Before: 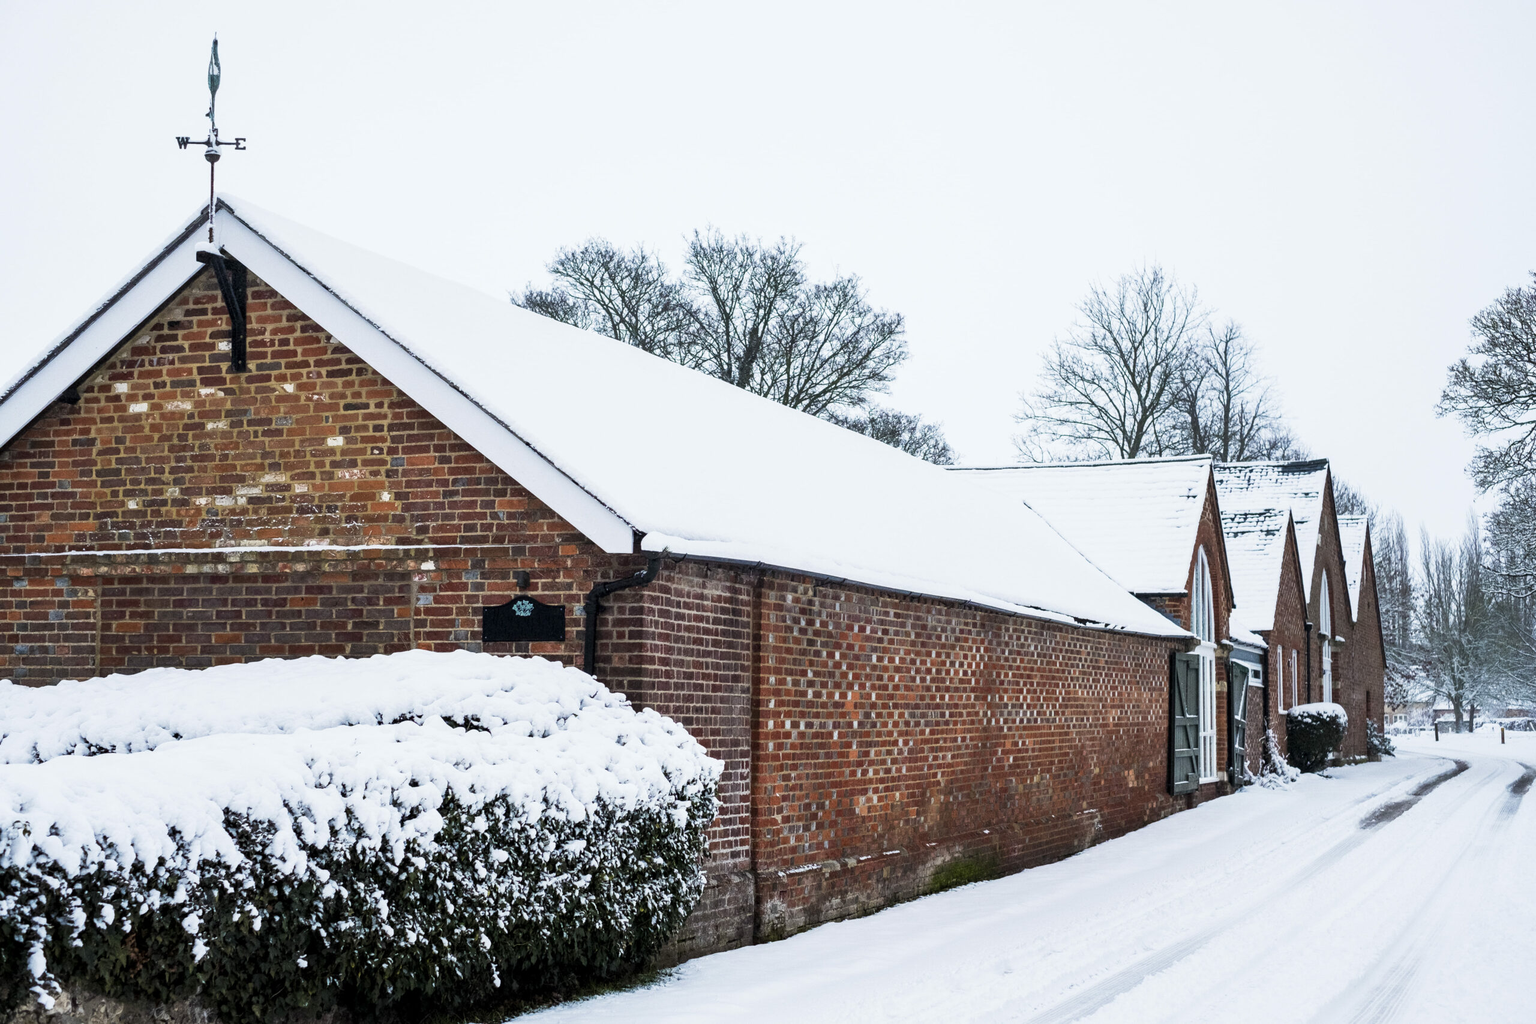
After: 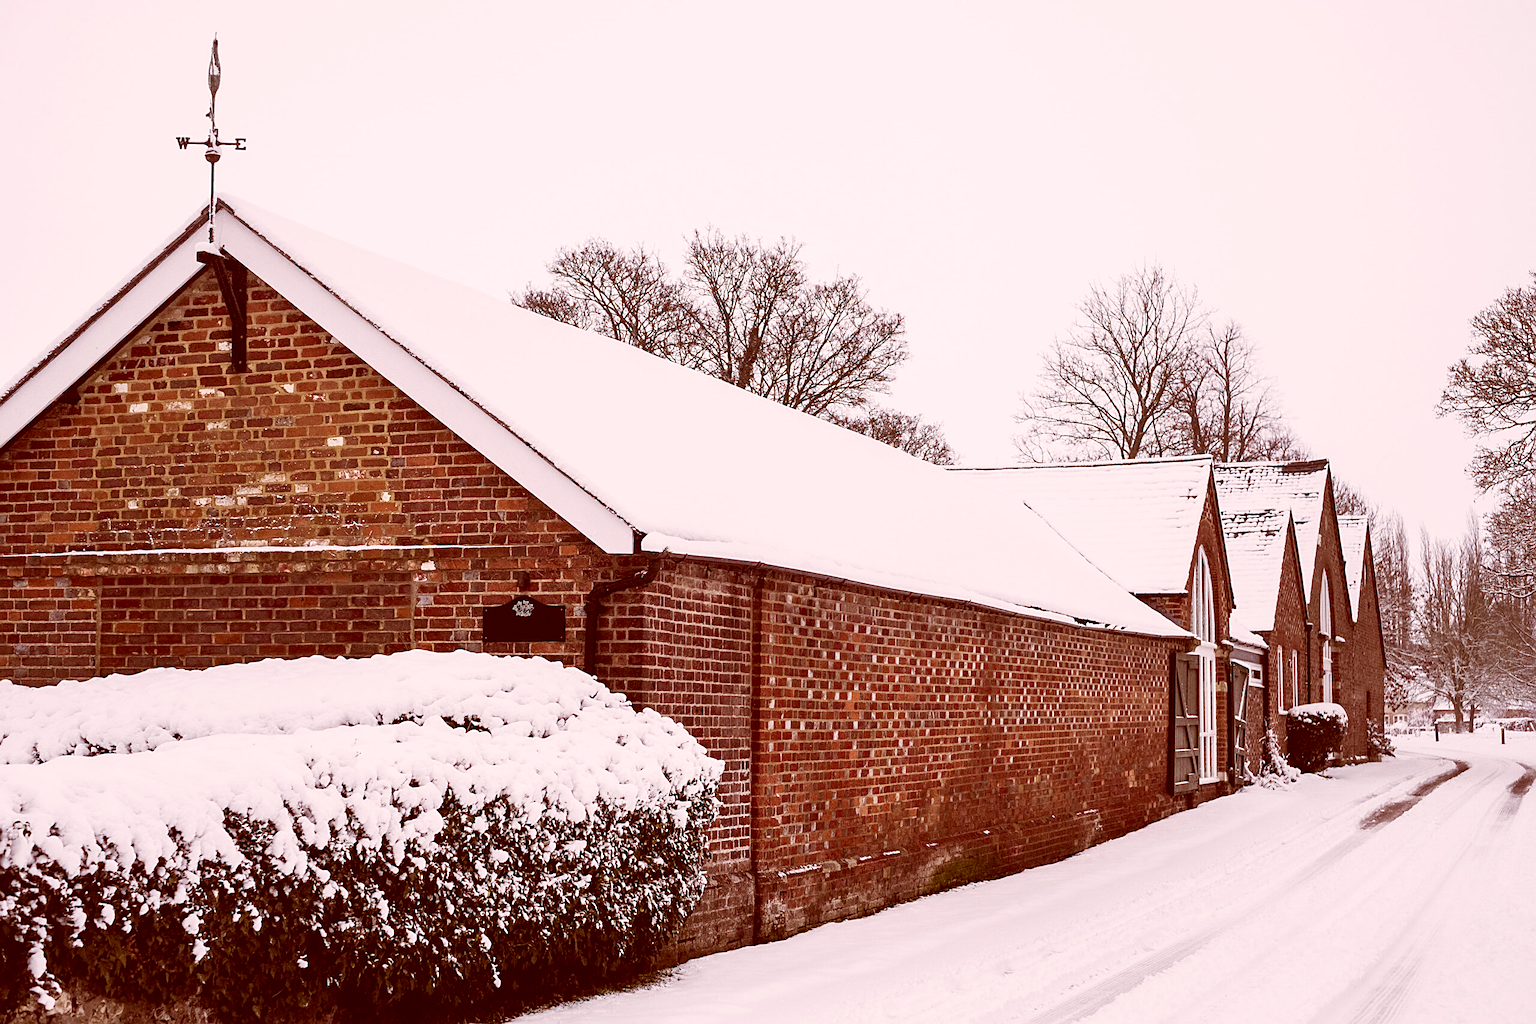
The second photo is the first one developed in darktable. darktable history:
white balance: red 0.974, blue 1.044
color correction: highlights a* 9.03, highlights b* 8.71, shadows a* 40, shadows b* 40, saturation 0.8
sharpen: on, module defaults
